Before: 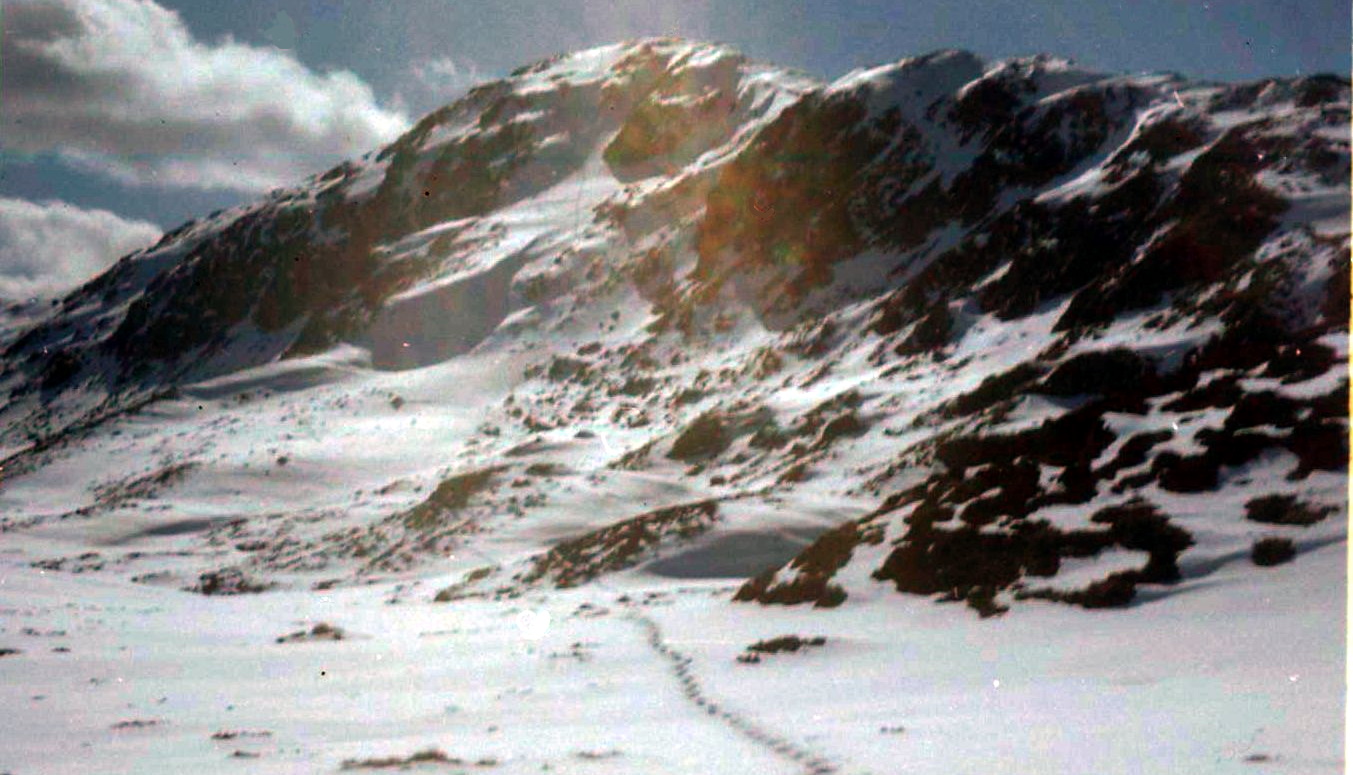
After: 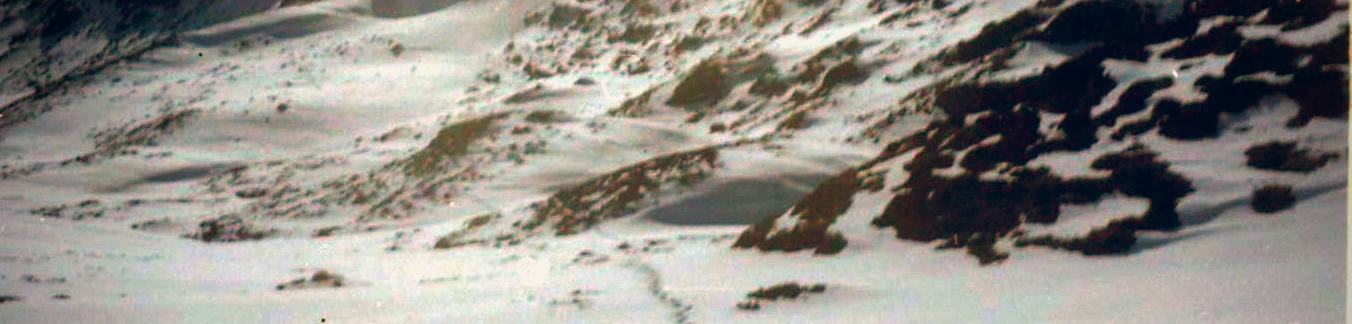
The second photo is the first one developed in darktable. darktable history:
color balance rgb: shadows lift › hue 87.51°, highlights gain › chroma 0.68%, highlights gain › hue 55.1°, global offset › chroma 0.13%, global offset › hue 253.66°, linear chroma grading › global chroma 0.5%, perceptual saturation grading › global saturation 16.38%
crop: top 45.551%, bottom 12.262%
color balance: mode lift, gamma, gain (sRGB), lift [1.04, 1, 1, 0.97], gamma [1.01, 1, 1, 0.97], gain [0.96, 1, 1, 0.97]
vignetting: fall-off start 75%, brightness -0.692, width/height ratio 1.084
